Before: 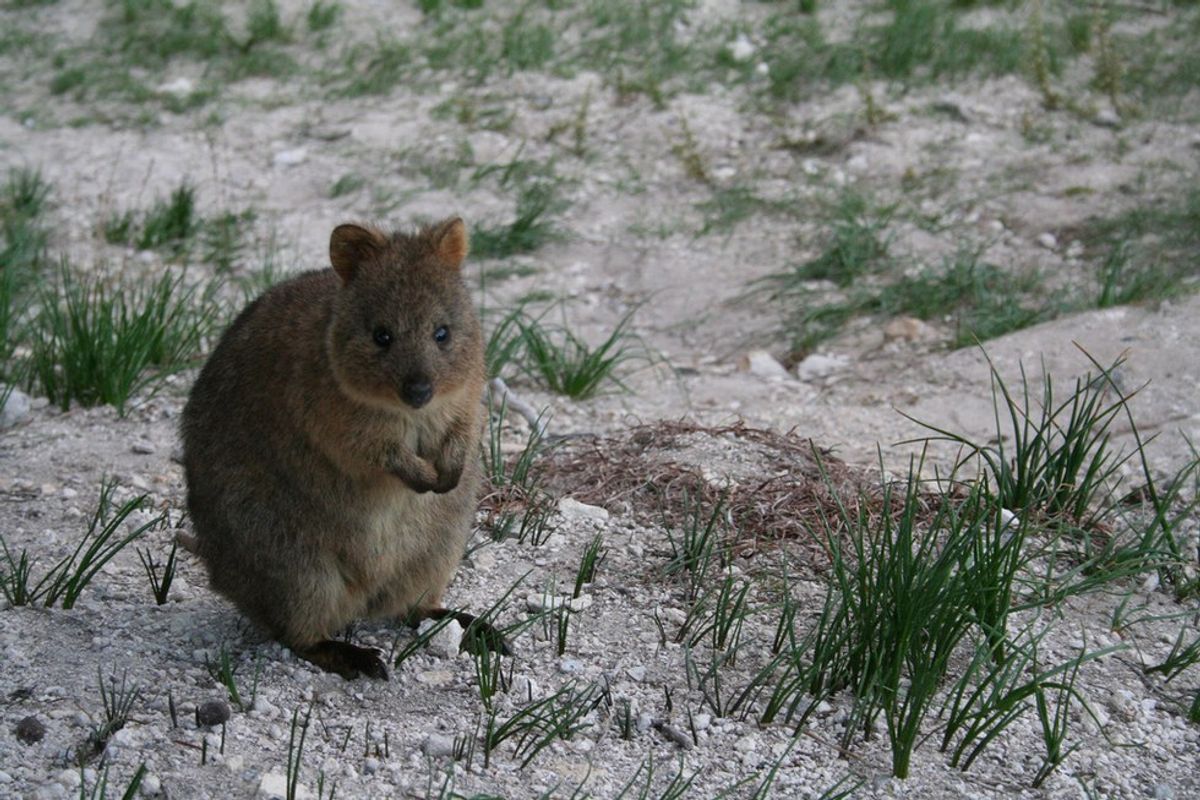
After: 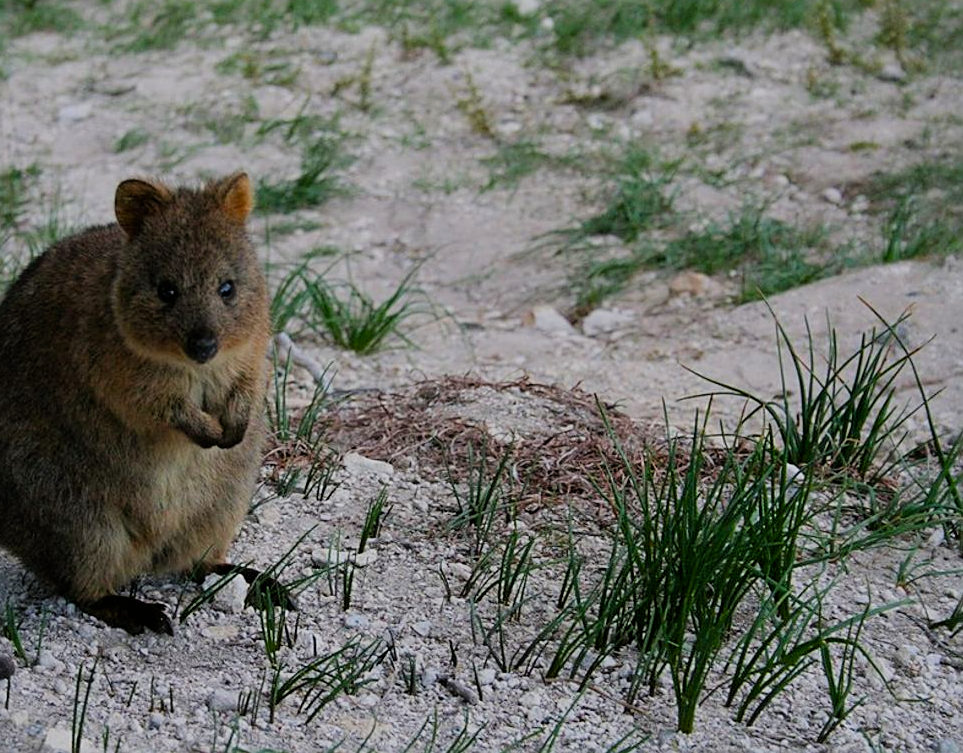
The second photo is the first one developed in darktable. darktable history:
sharpen: on, module defaults
color balance rgb: linear chroma grading › global chroma 15%, perceptual saturation grading › global saturation 30%
crop and rotate: left 17.959%, top 5.771%, right 1.742%
filmic rgb: black relative exposure -7.65 EV, white relative exposure 4.56 EV, hardness 3.61
